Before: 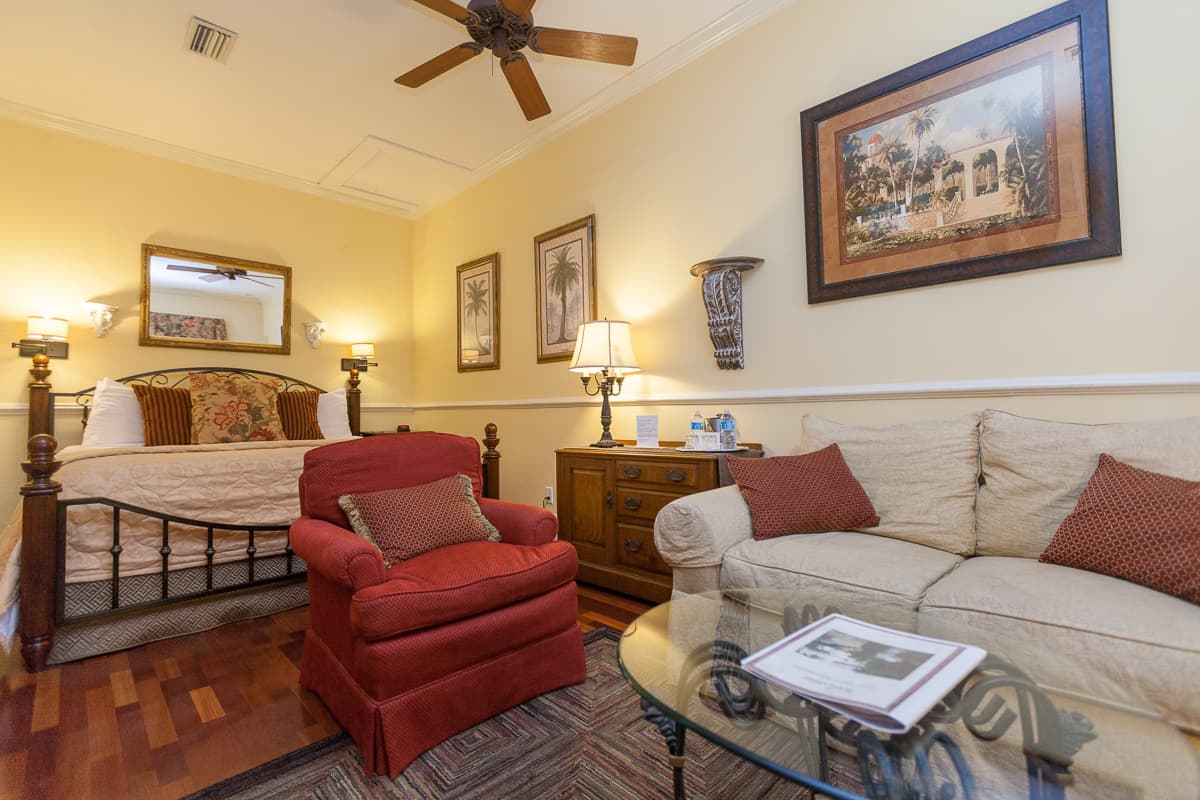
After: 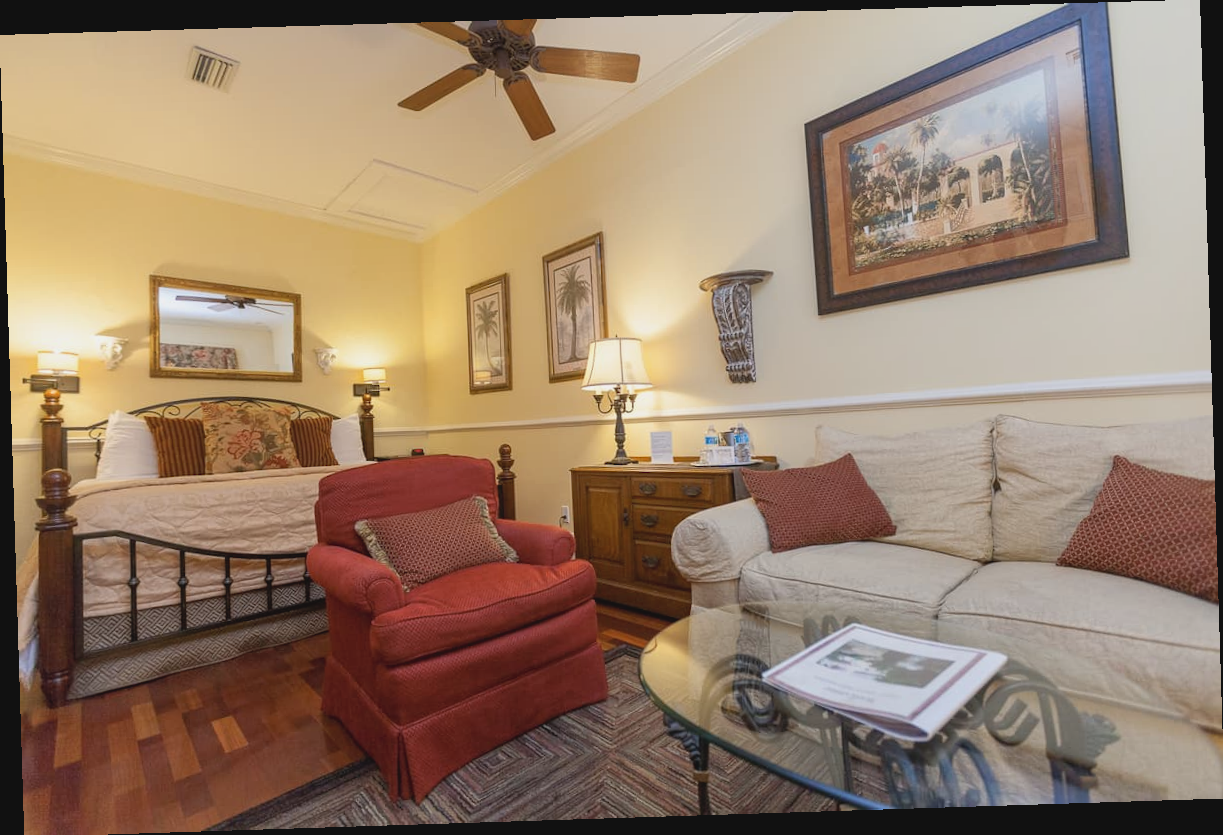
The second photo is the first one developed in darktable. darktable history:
rotate and perspective: rotation -1.77°, lens shift (horizontal) 0.004, automatic cropping off
tone equalizer: on, module defaults
contrast brightness saturation: contrast -0.1, saturation -0.1
